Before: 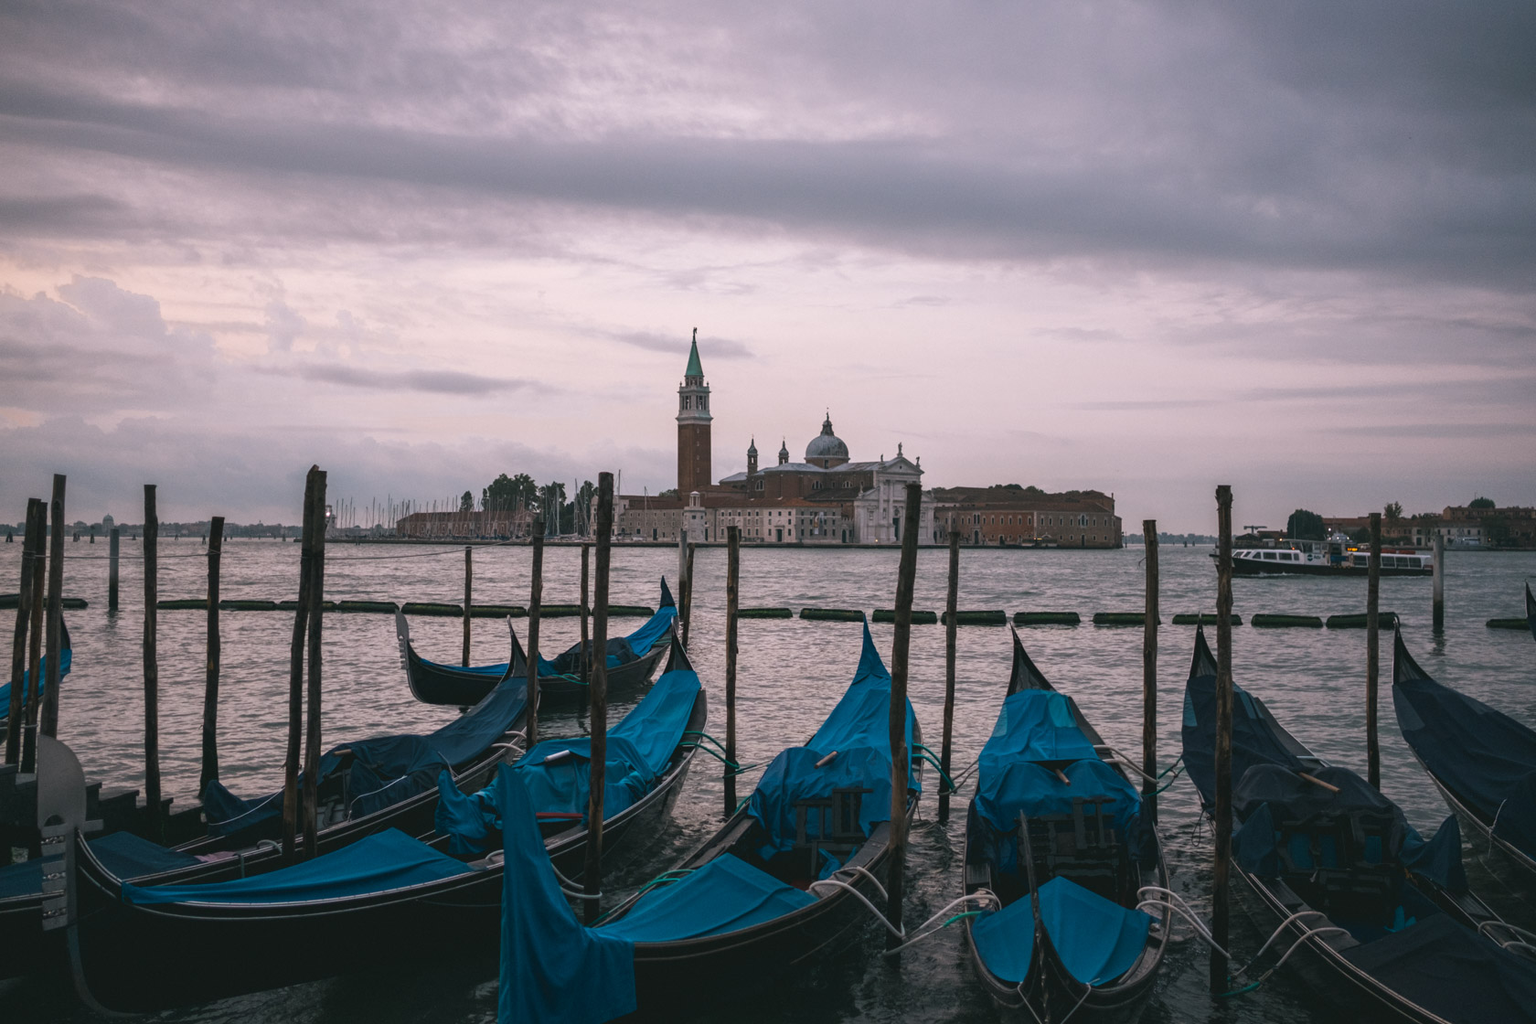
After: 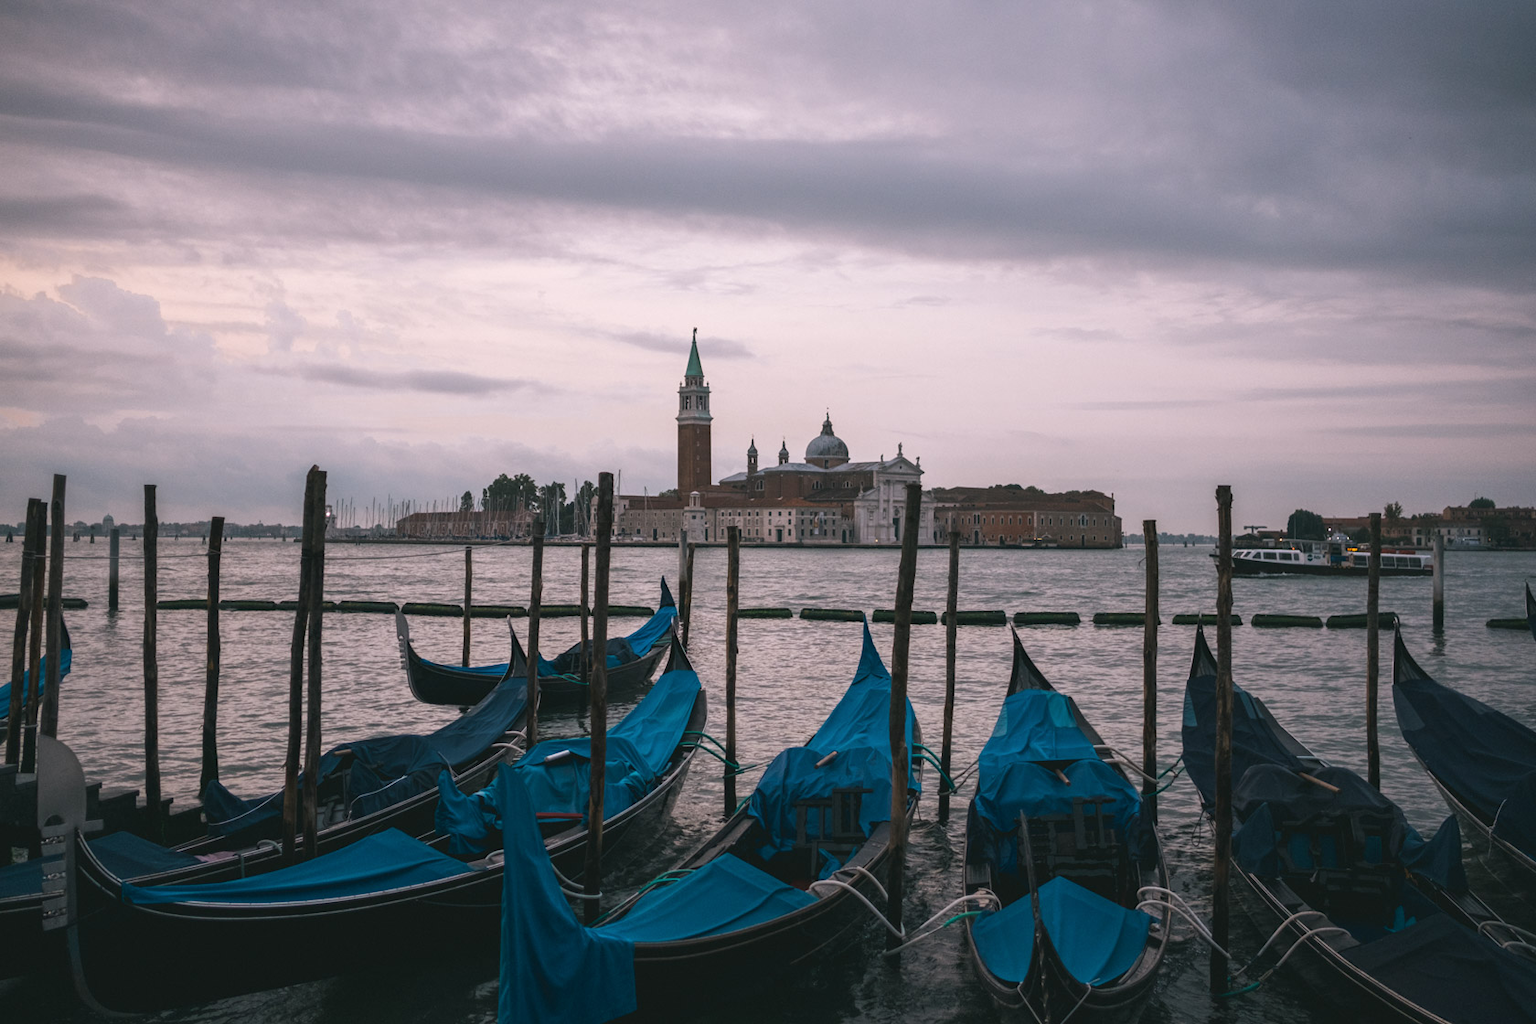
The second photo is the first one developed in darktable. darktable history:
shadows and highlights: shadows -8.27, white point adjustment 1.36, highlights 11.93
